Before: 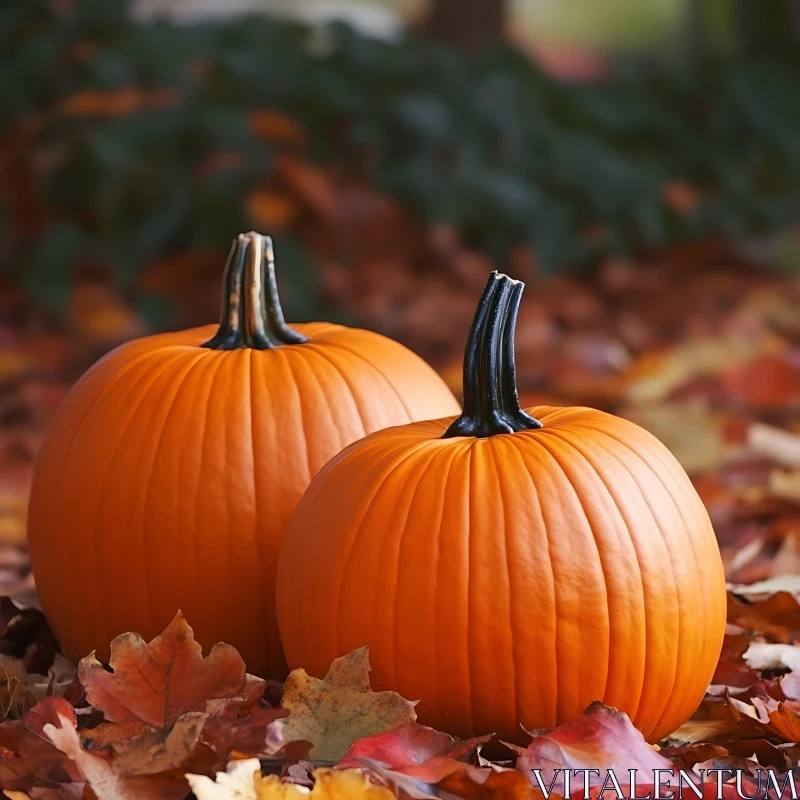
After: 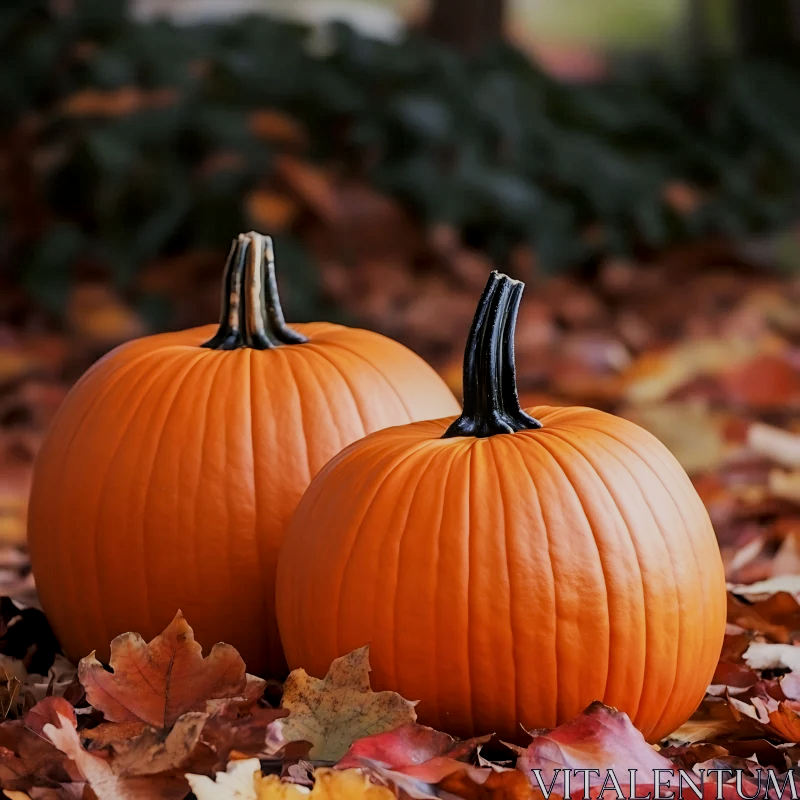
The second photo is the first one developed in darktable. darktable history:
filmic rgb: black relative exposure -9.22 EV, white relative exposure 6.77 EV, hardness 3.1, contrast 1.062
local contrast: on, module defaults
